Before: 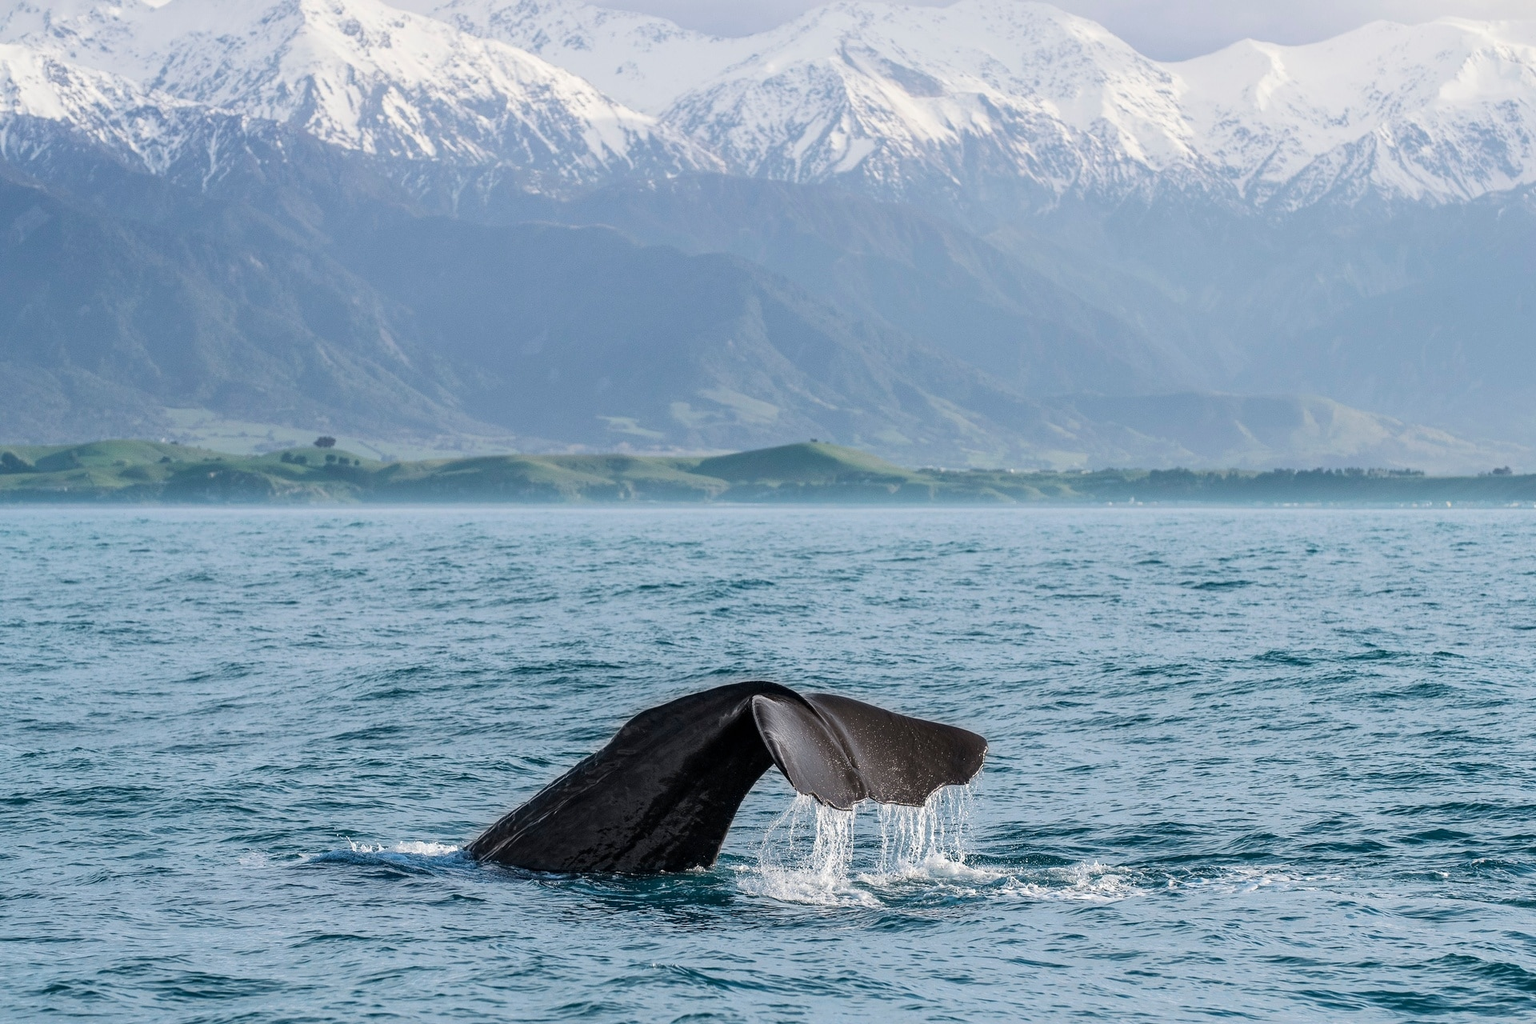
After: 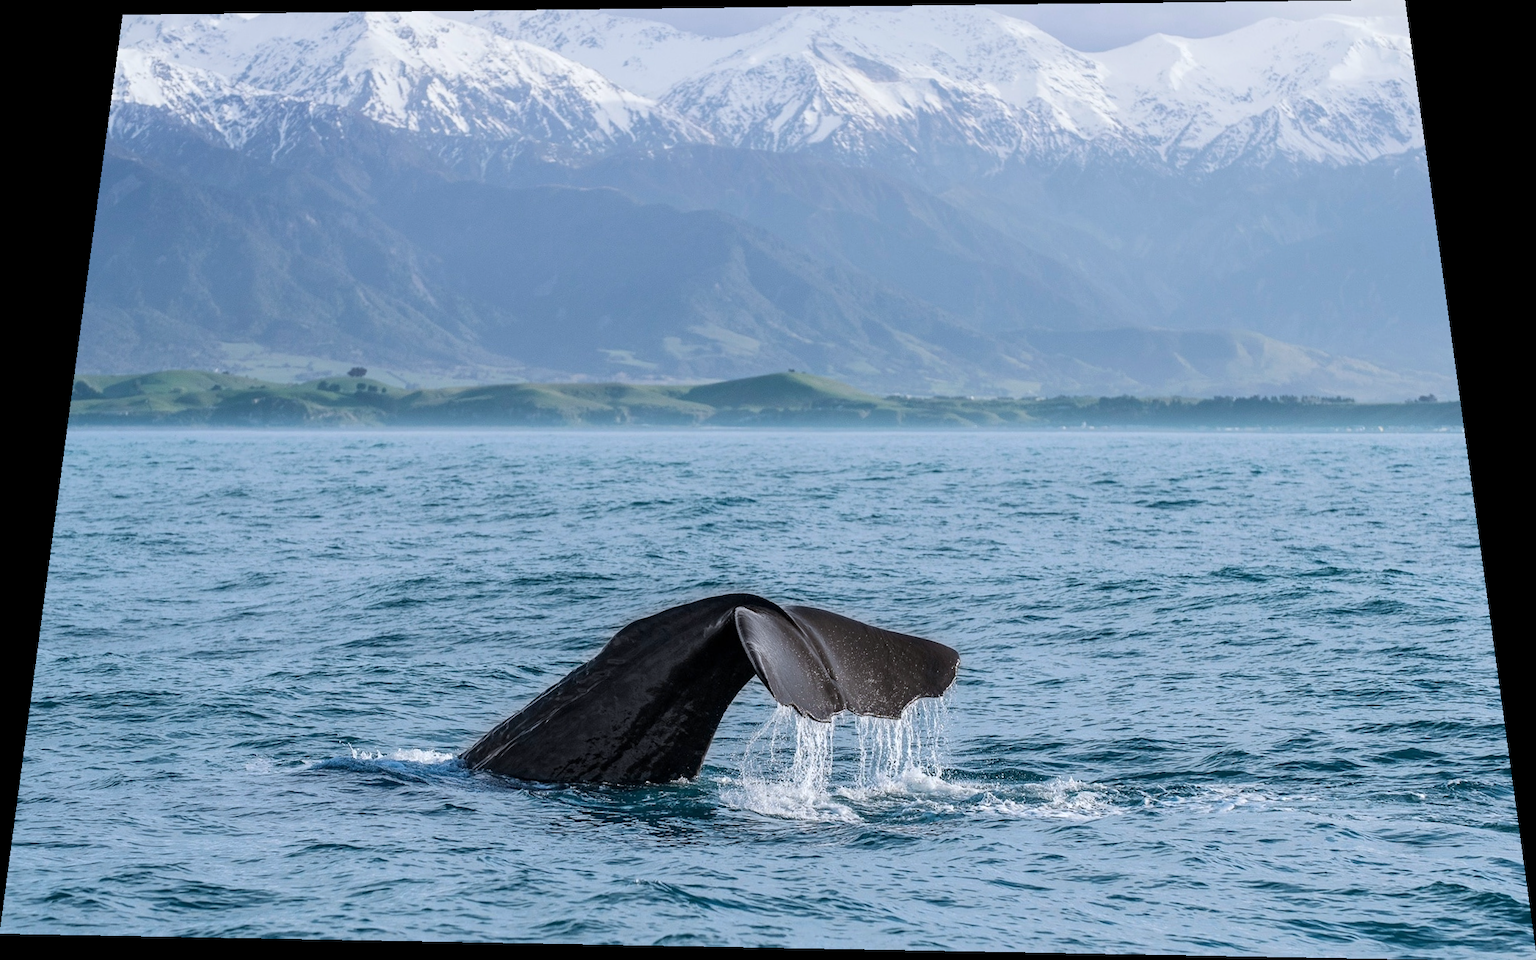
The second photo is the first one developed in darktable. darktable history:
white balance: red 0.967, blue 1.049
rotate and perspective: rotation 0.128°, lens shift (vertical) -0.181, lens shift (horizontal) -0.044, shear 0.001, automatic cropping off
